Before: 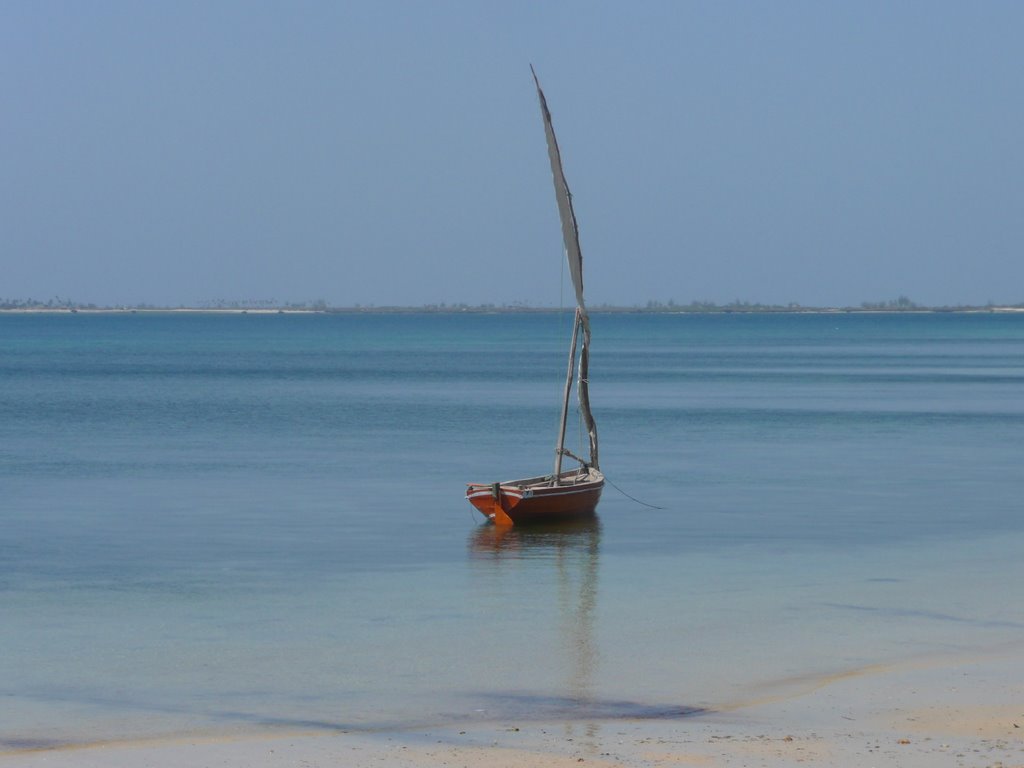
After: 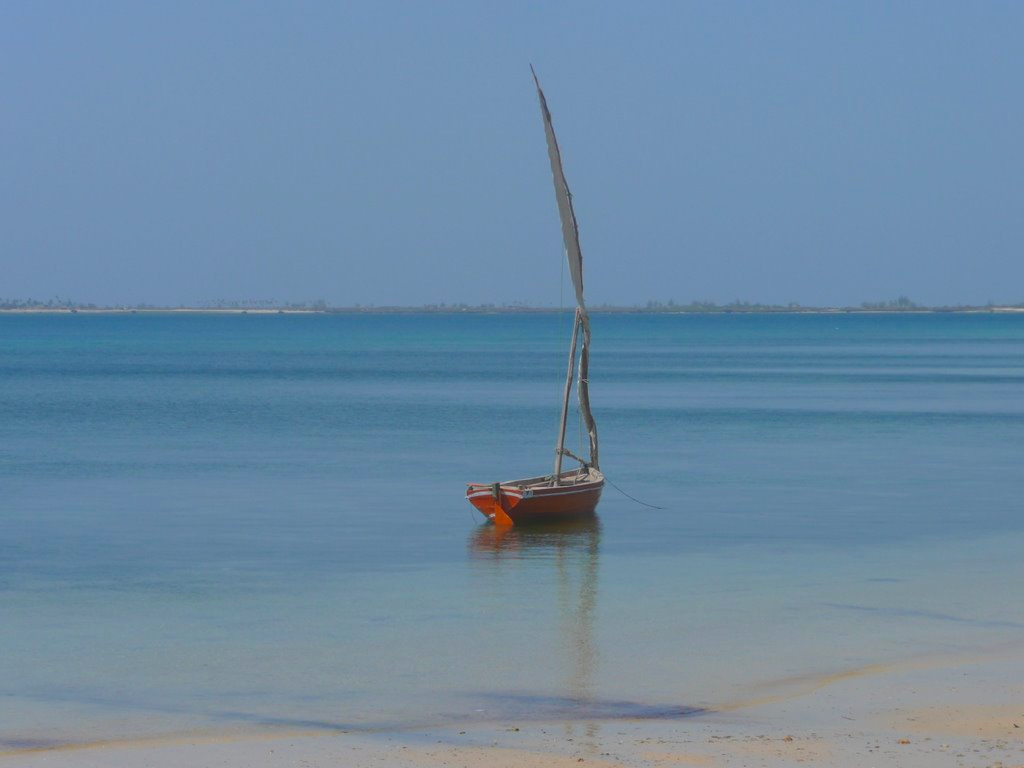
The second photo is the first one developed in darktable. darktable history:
contrast brightness saturation: contrast -0.184, saturation 0.188
